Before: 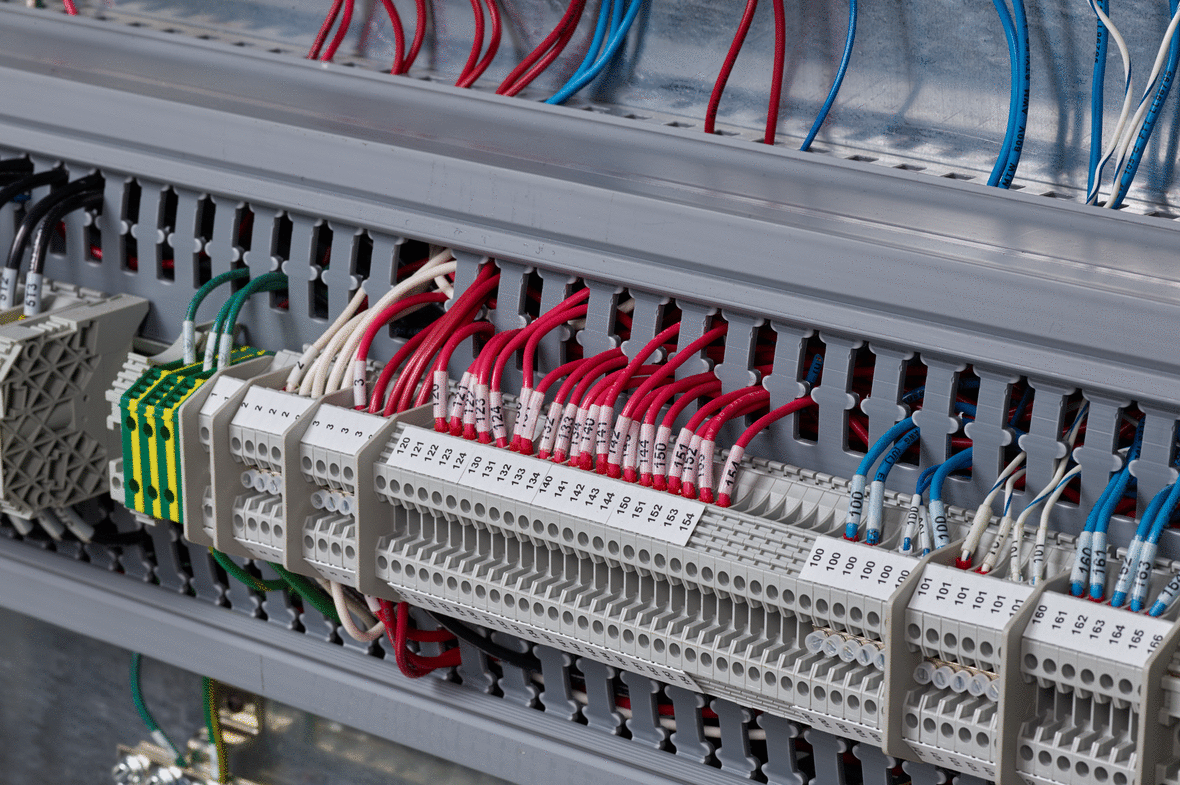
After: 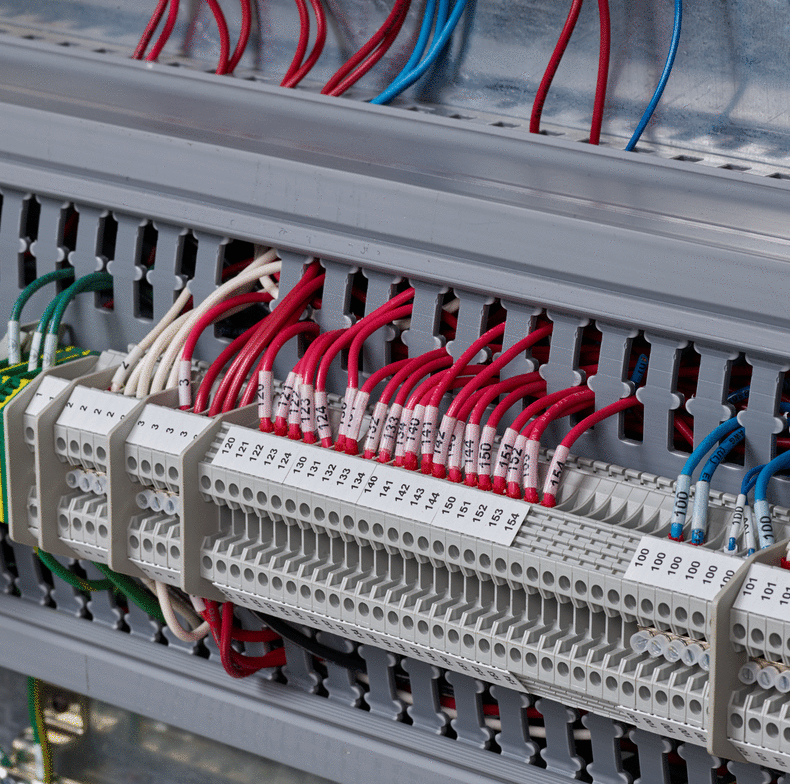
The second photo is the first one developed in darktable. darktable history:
crop and rotate: left 14.875%, right 18.135%
